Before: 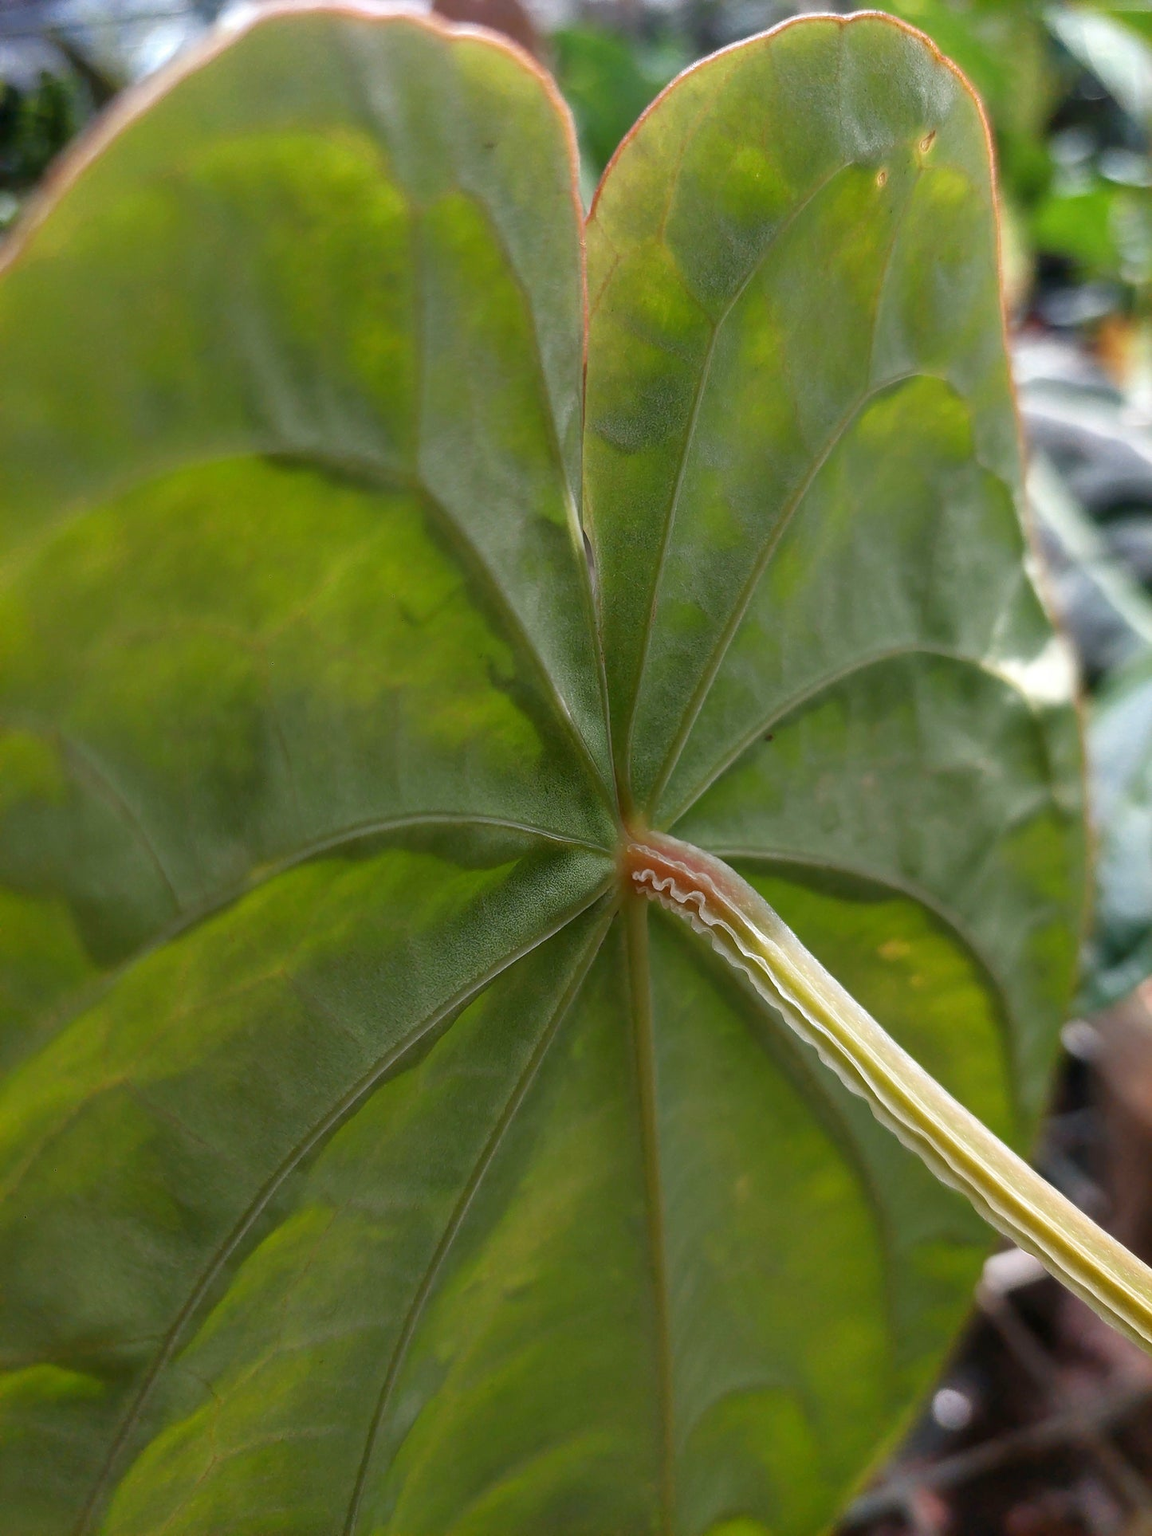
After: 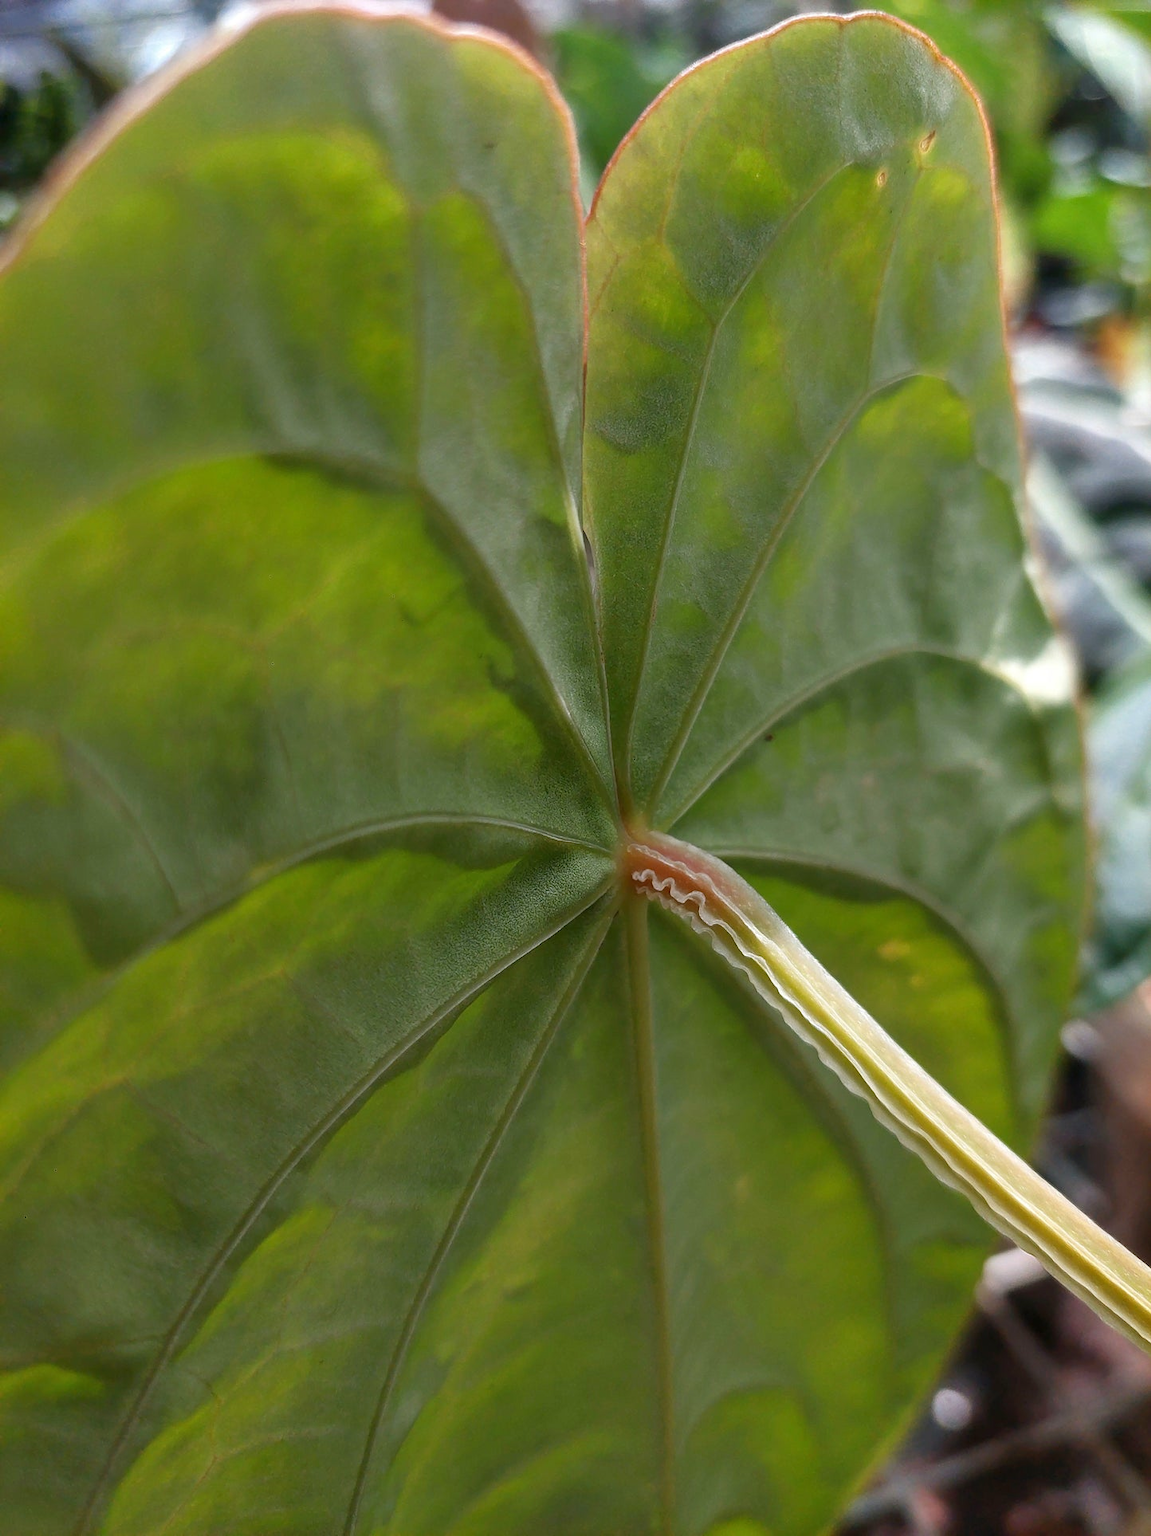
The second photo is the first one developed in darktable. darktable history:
shadows and highlights: shadows 29.39, highlights -28.82, low approximation 0.01, soften with gaussian
